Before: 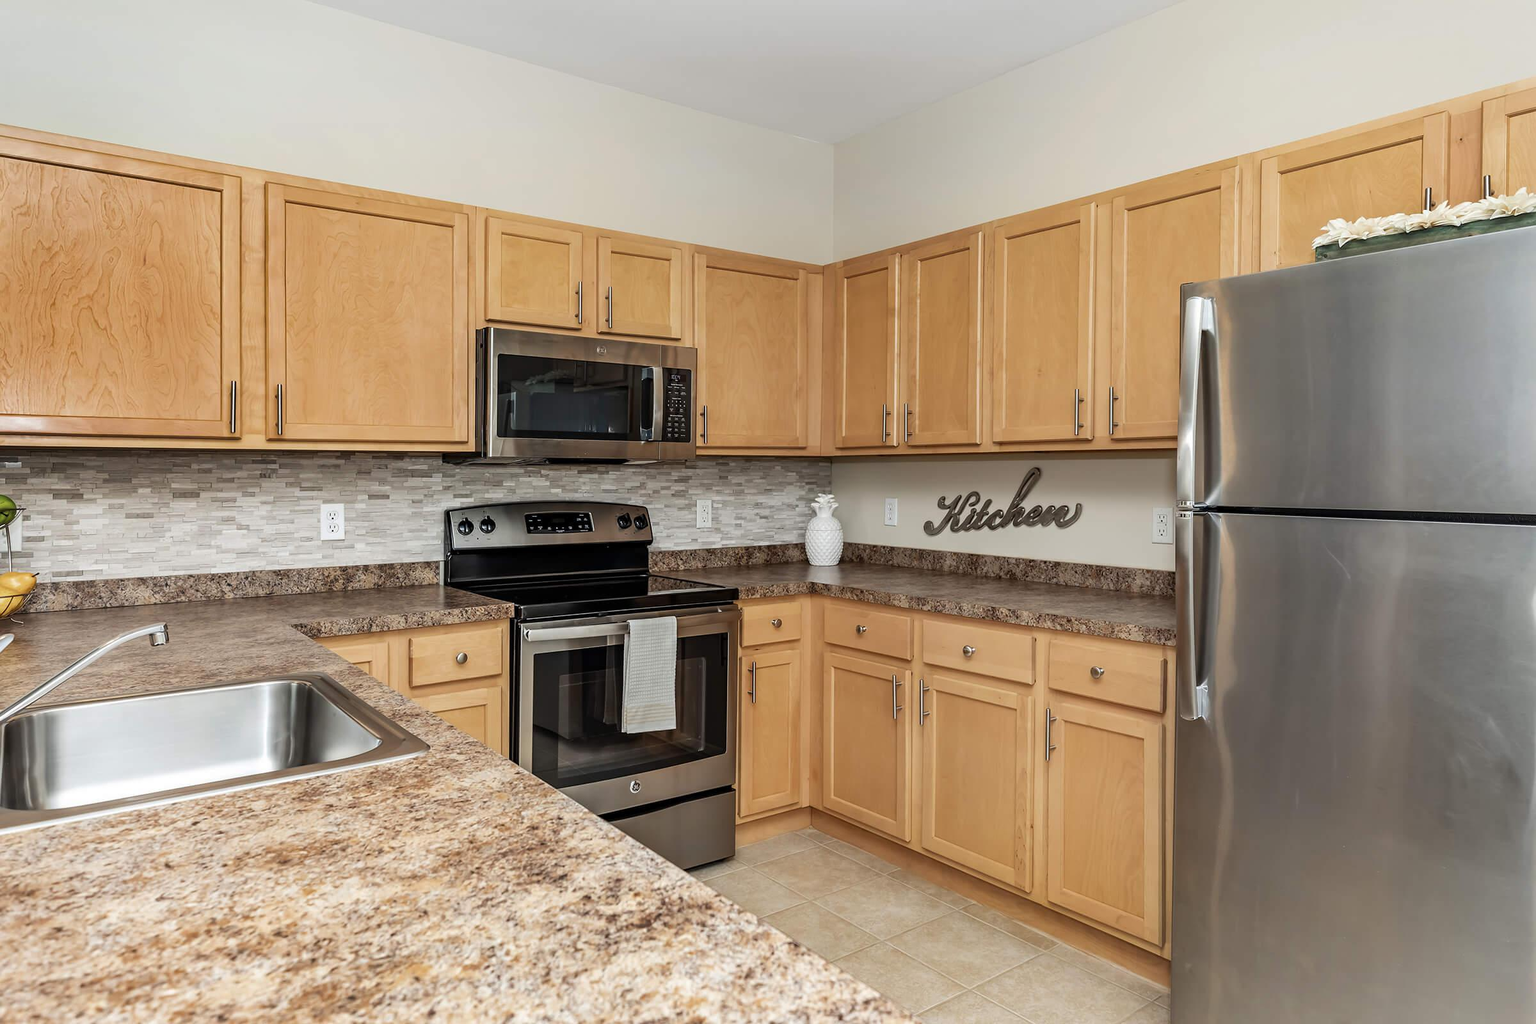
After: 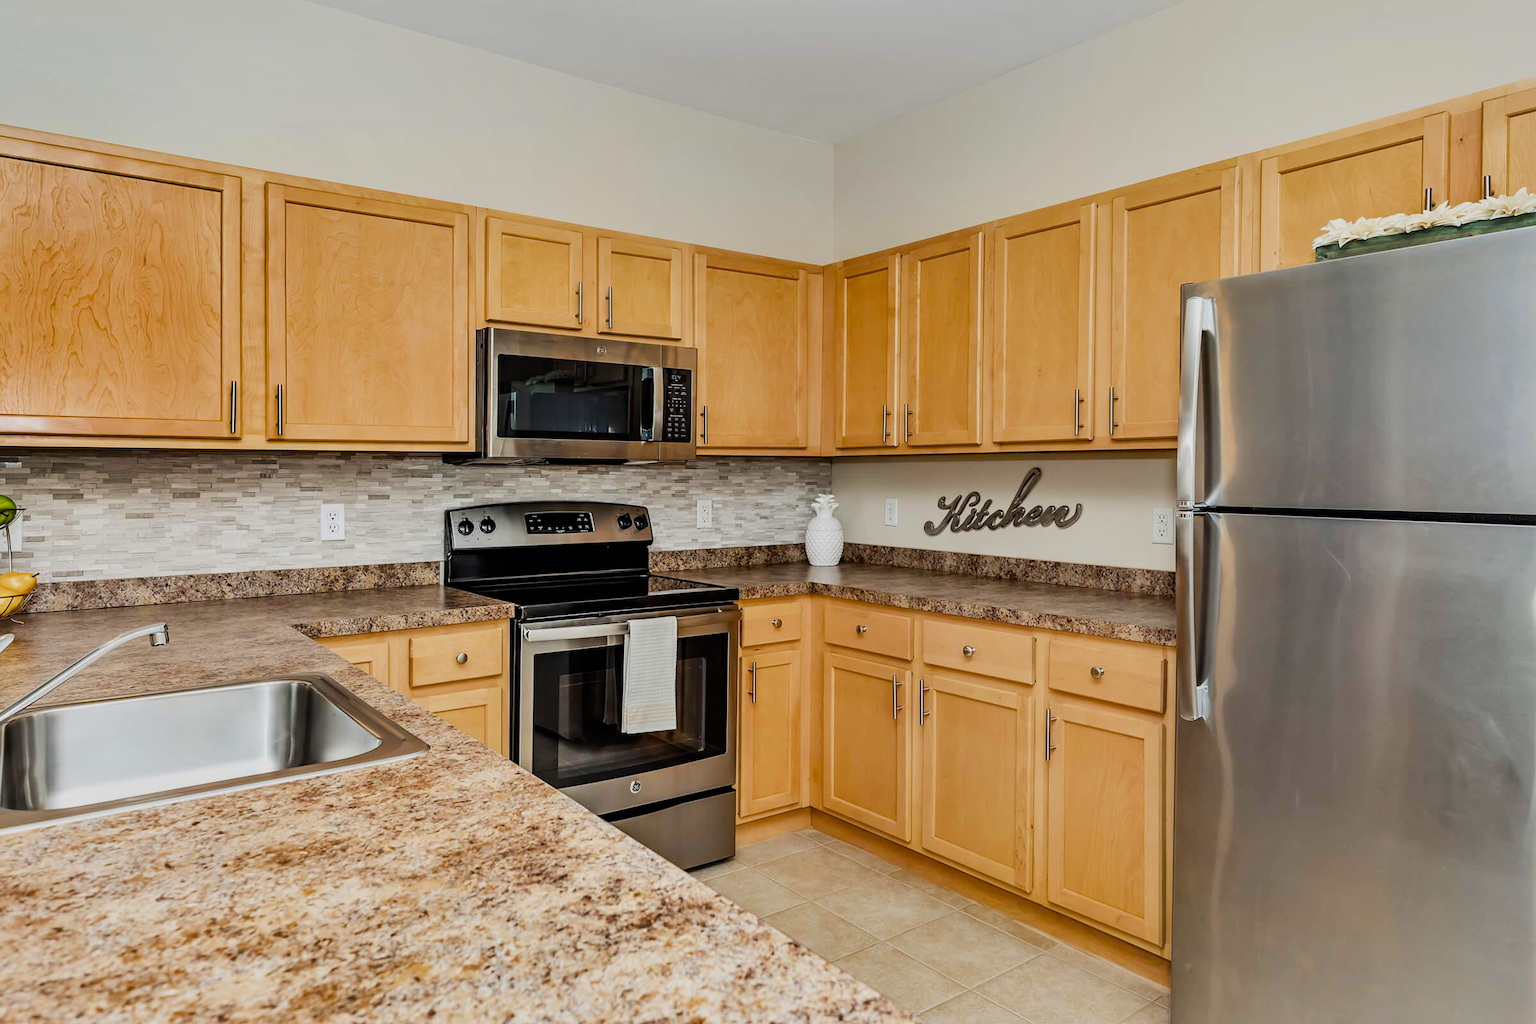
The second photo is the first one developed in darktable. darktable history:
shadows and highlights: shadows 53.19, soften with gaussian
filmic rgb: black relative exposure -7.65 EV, white relative exposure 4.56 EV, threshold 5.96 EV, hardness 3.61, color science v6 (2022), enable highlight reconstruction true
color balance rgb: perceptual saturation grading › global saturation 26.412%, perceptual saturation grading › highlights -28.66%, perceptual saturation grading › mid-tones 15.158%, perceptual saturation grading › shadows 34.269%, perceptual brilliance grading › highlights 9.944%, perceptual brilliance grading › mid-tones 4.798%, global vibrance 9.832%
